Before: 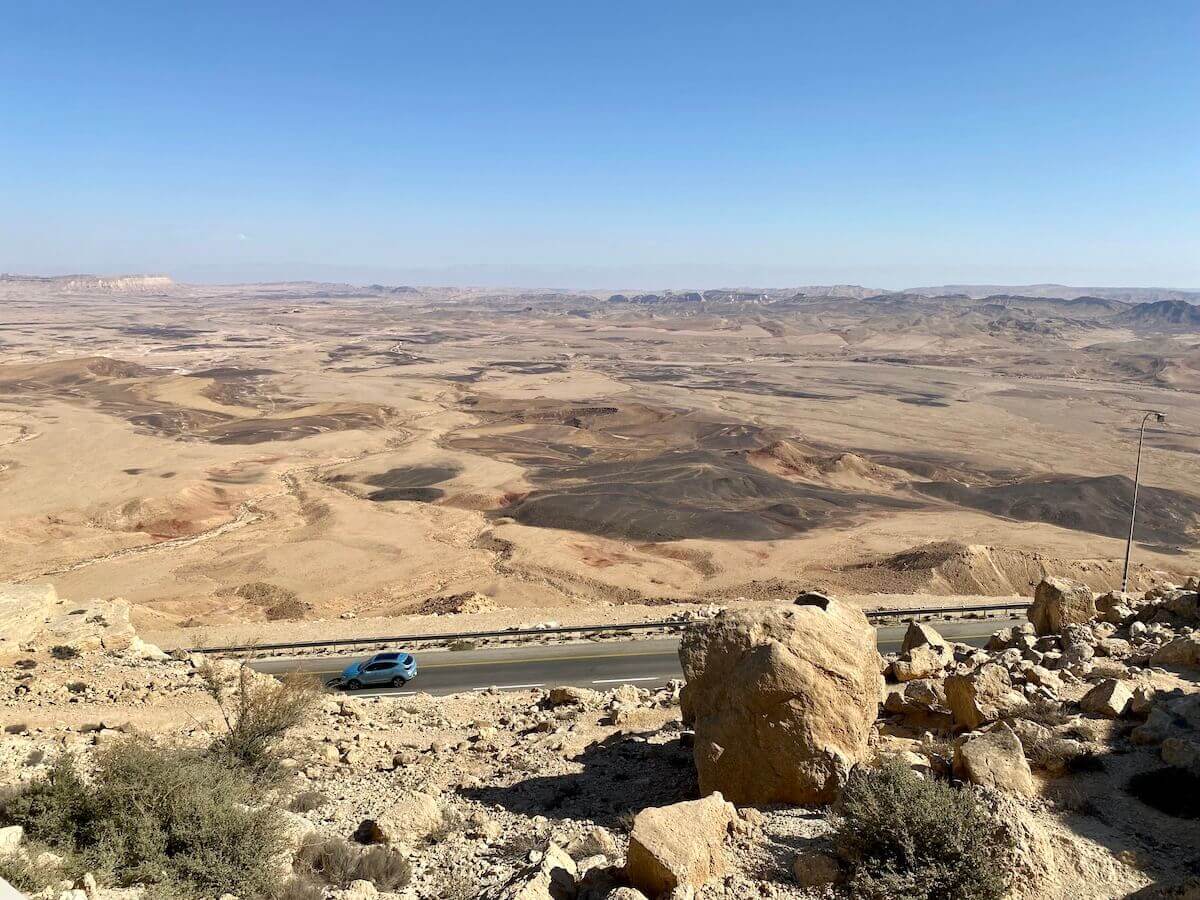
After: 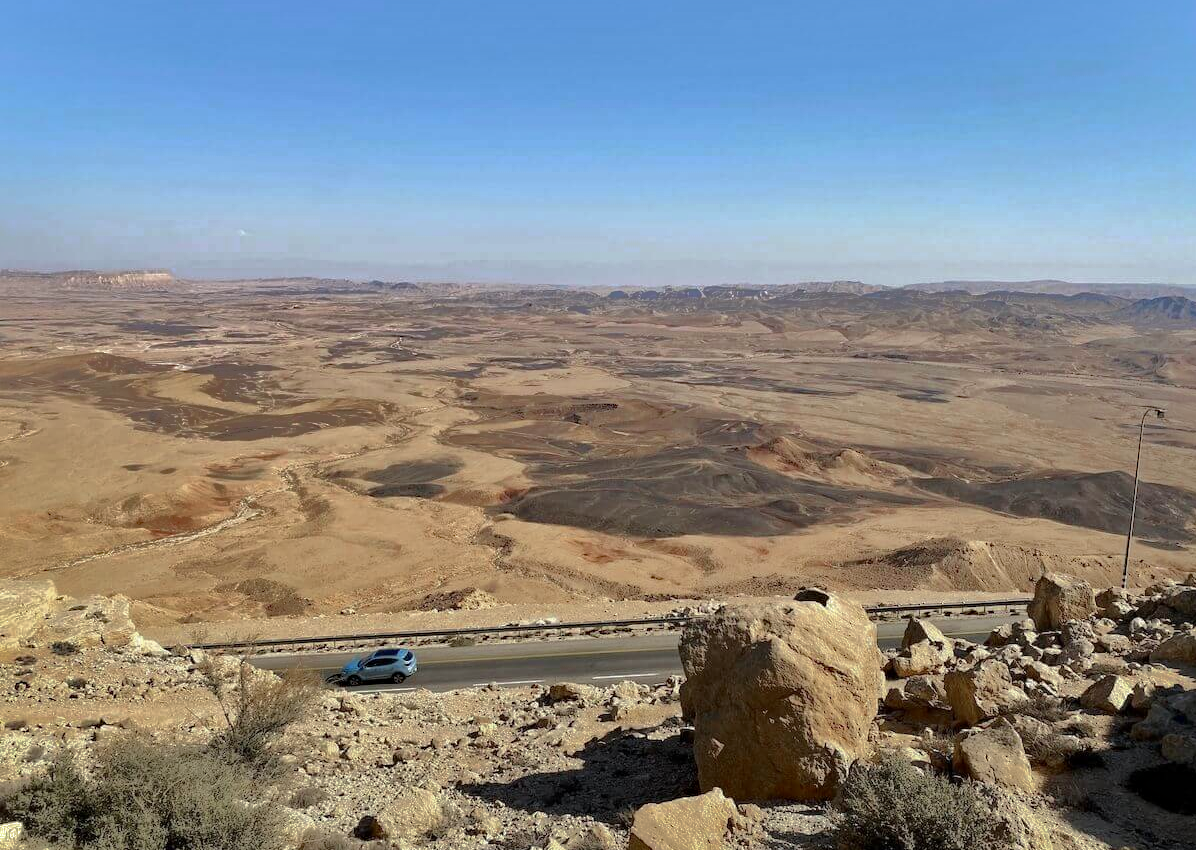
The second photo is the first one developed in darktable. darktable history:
crop: top 0.448%, right 0.264%, bottom 5.045%
shadows and highlights: shadows -19.91, highlights -73.15
haze removal: compatibility mode true, adaptive false
color zones: curves: ch0 [(0, 0.5) (0.125, 0.4) (0.25, 0.5) (0.375, 0.4) (0.5, 0.4) (0.625, 0.6) (0.75, 0.6) (0.875, 0.5)]; ch1 [(0, 0.4) (0.125, 0.5) (0.25, 0.4) (0.375, 0.4) (0.5, 0.4) (0.625, 0.4) (0.75, 0.5) (0.875, 0.4)]; ch2 [(0, 0.6) (0.125, 0.5) (0.25, 0.5) (0.375, 0.6) (0.5, 0.6) (0.625, 0.5) (0.75, 0.5) (0.875, 0.5)]
